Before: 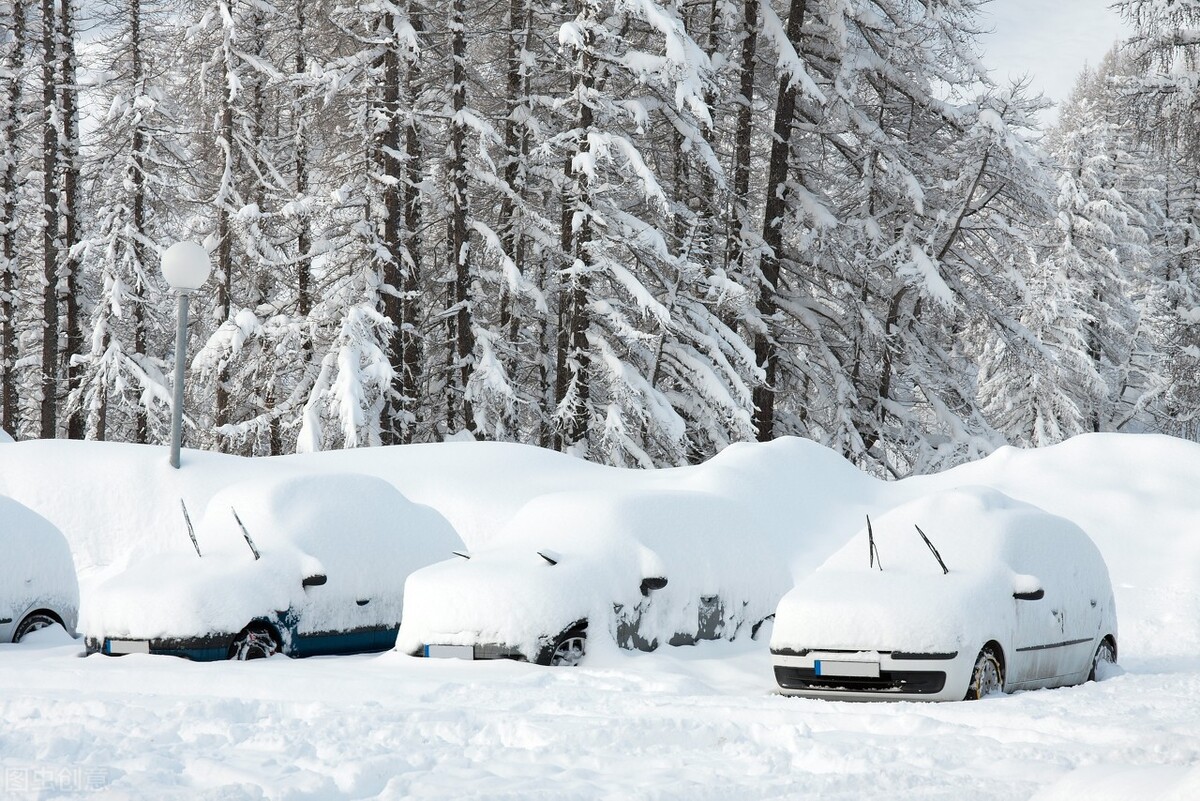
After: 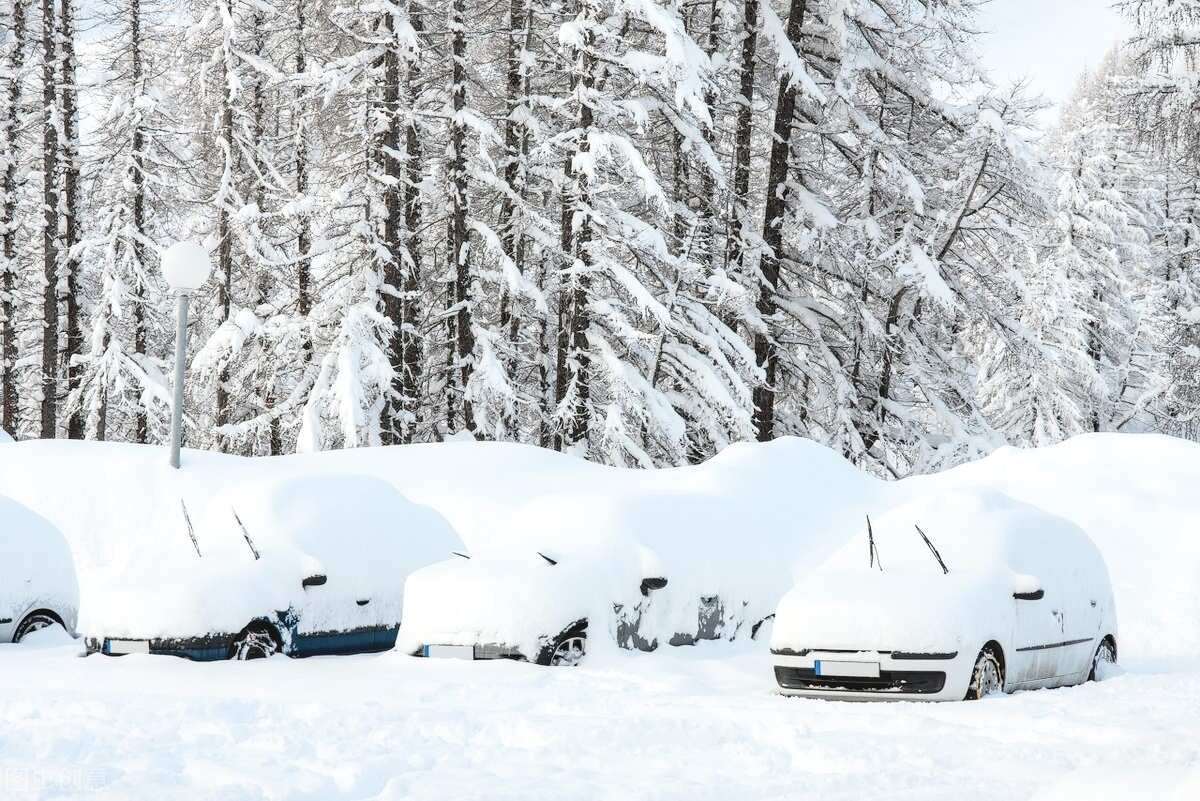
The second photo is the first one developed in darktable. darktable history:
local contrast: on, module defaults
tone curve: curves: ch0 [(0, 0) (0.003, 0.003) (0.011, 0.01) (0.025, 0.023) (0.044, 0.041) (0.069, 0.064) (0.1, 0.094) (0.136, 0.143) (0.177, 0.205) (0.224, 0.281) (0.277, 0.367) (0.335, 0.457) (0.399, 0.542) (0.468, 0.629) (0.543, 0.711) (0.623, 0.788) (0.709, 0.863) (0.801, 0.912) (0.898, 0.955) (1, 1)], color space Lab, independent channels, preserve colors none
